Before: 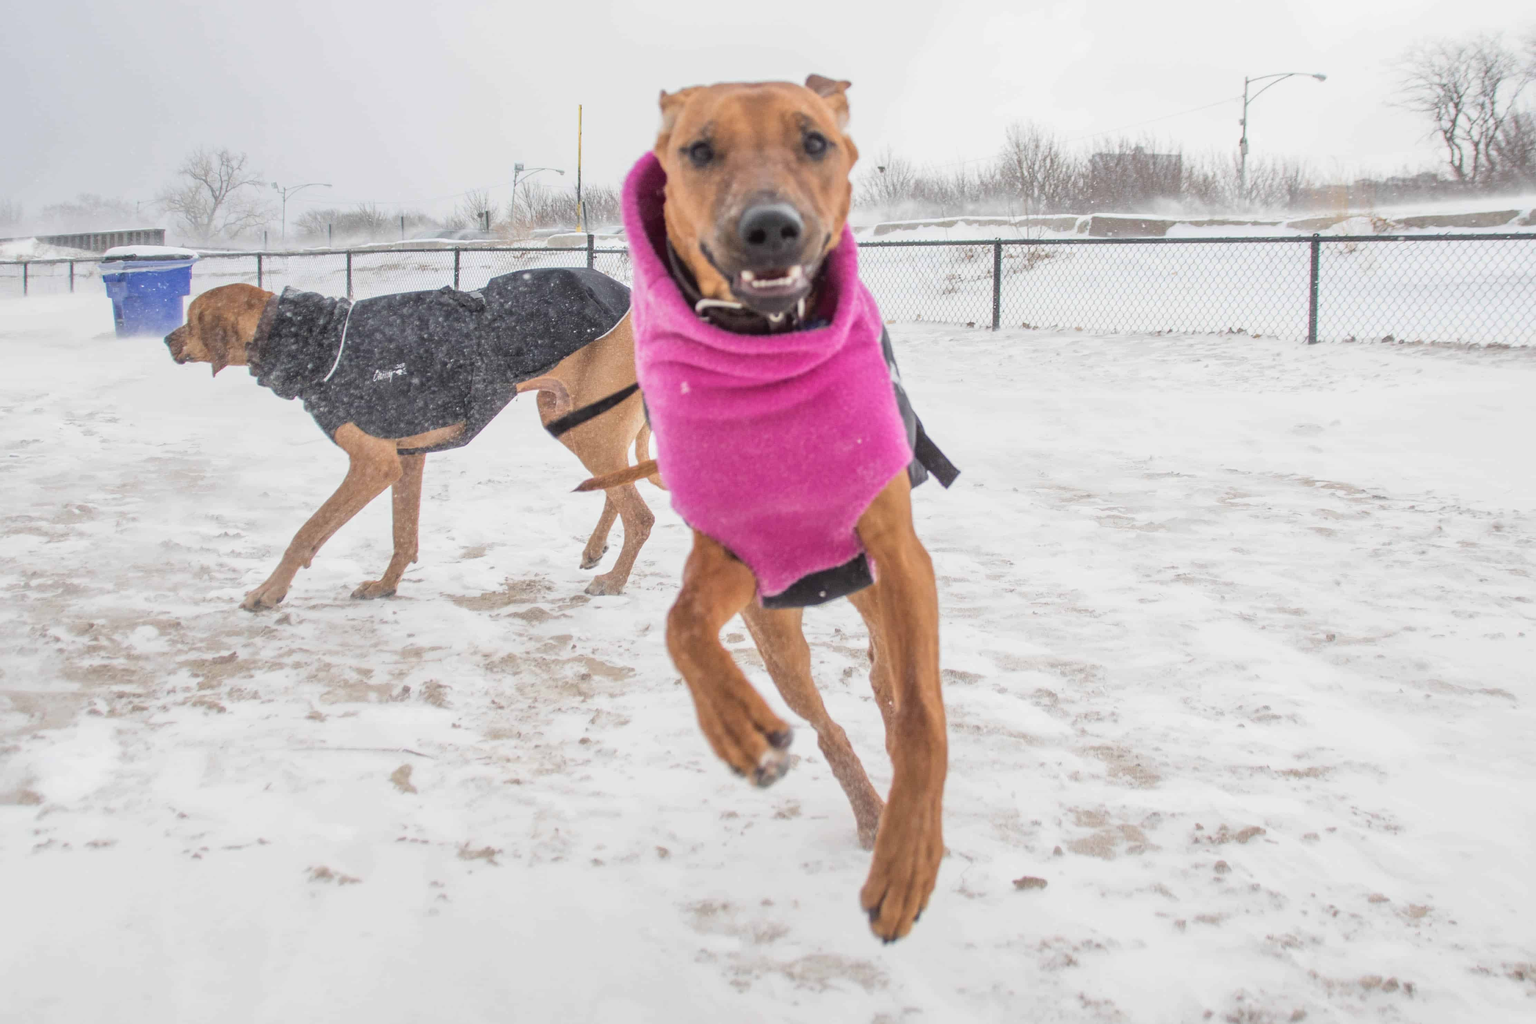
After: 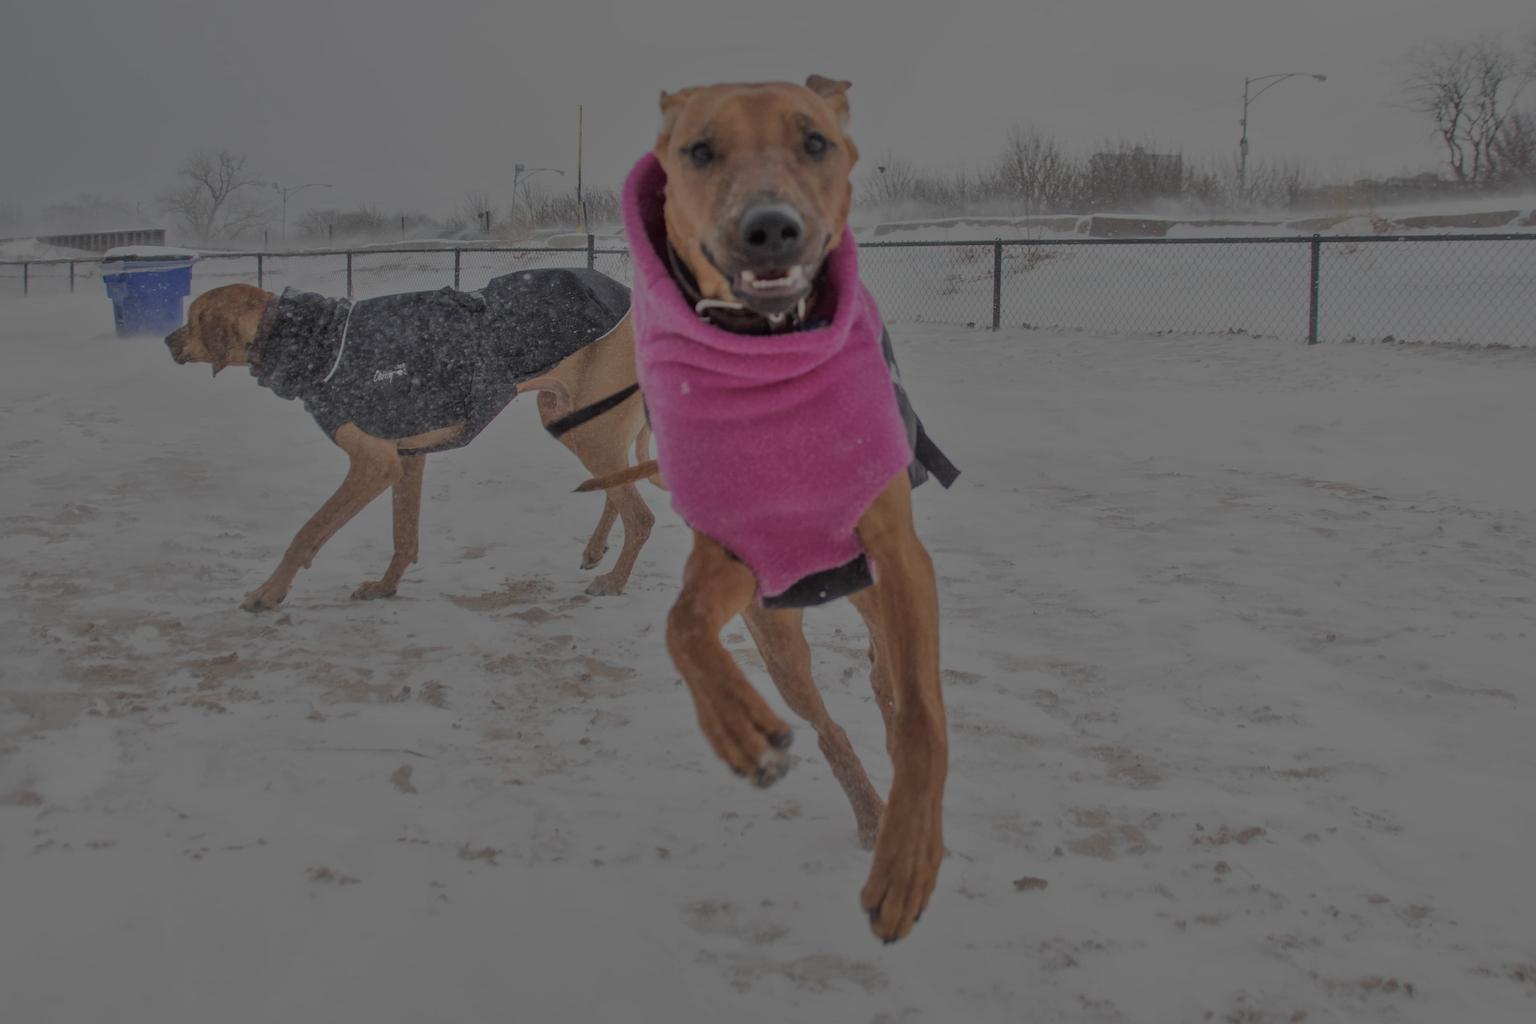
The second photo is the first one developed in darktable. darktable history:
shadows and highlights: on, module defaults
color balance rgb: perceptual brilliance grading › global brilliance -48.39%
